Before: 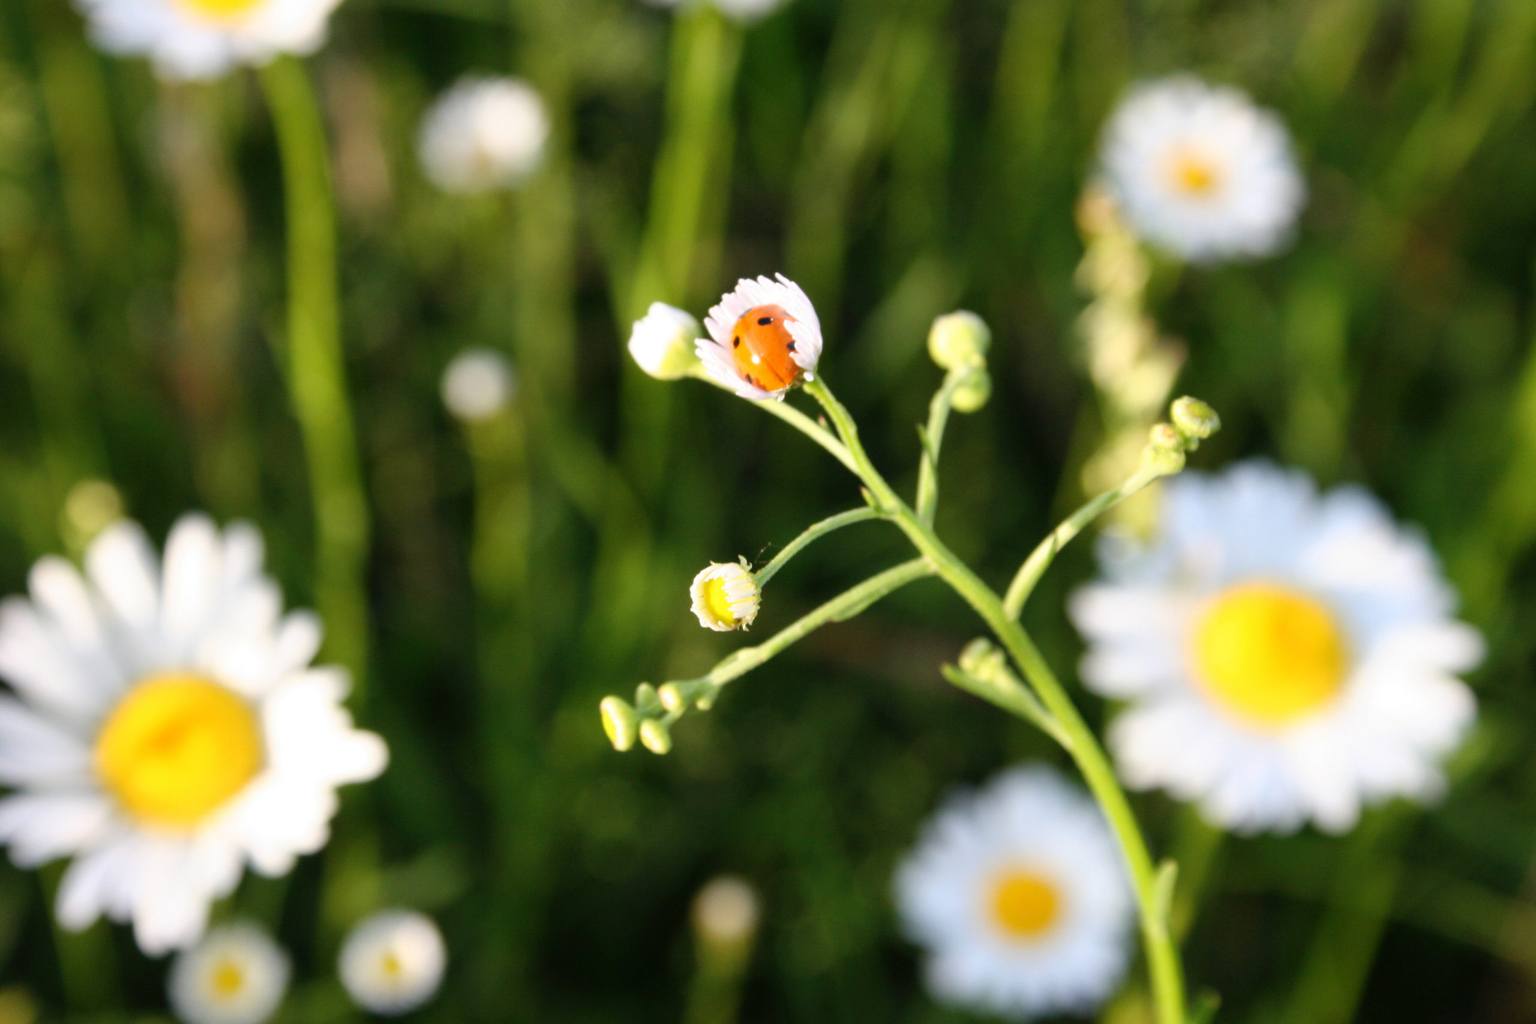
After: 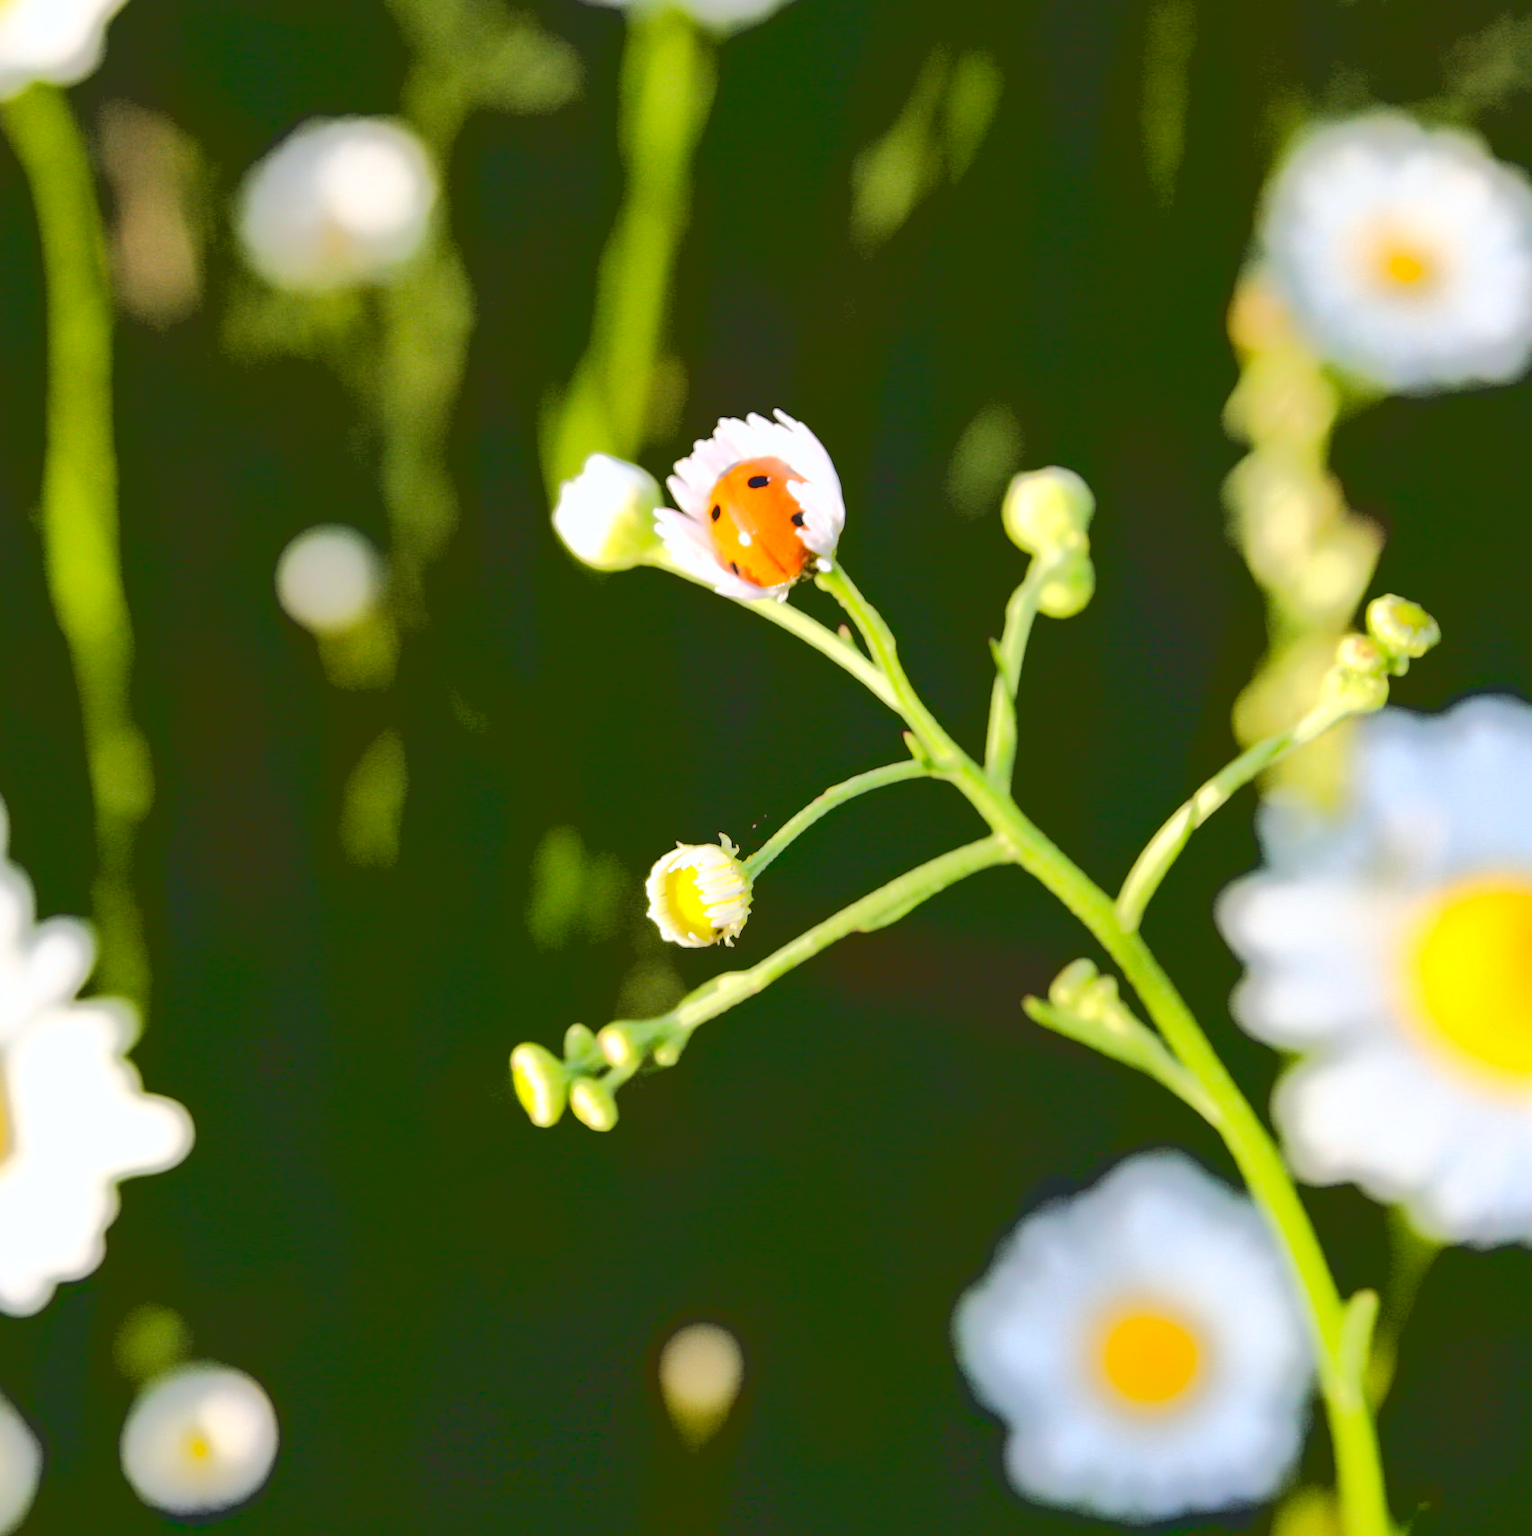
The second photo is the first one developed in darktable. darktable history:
contrast brightness saturation: contrast 0.04, saturation 0.07
crop: left 16.899%, right 16.556%
haze removal: strength 0.29, distance 0.25, compatibility mode true, adaptive false
base curve: curves: ch0 [(0.065, 0.026) (0.236, 0.358) (0.53, 0.546) (0.777, 0.841) (0.924, 0.992)], preserve colors average RGB
white balance: red 0.986, blue 1.01
